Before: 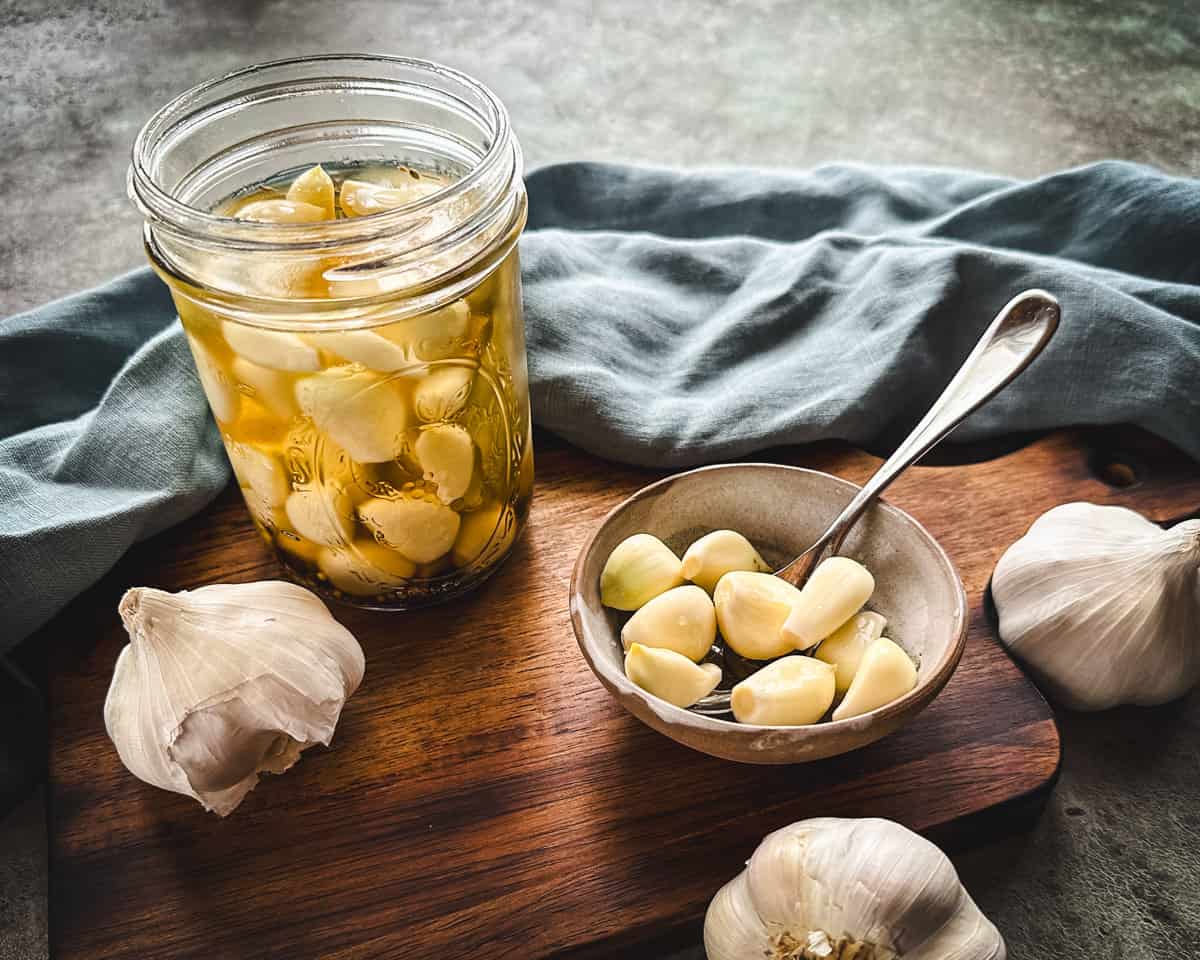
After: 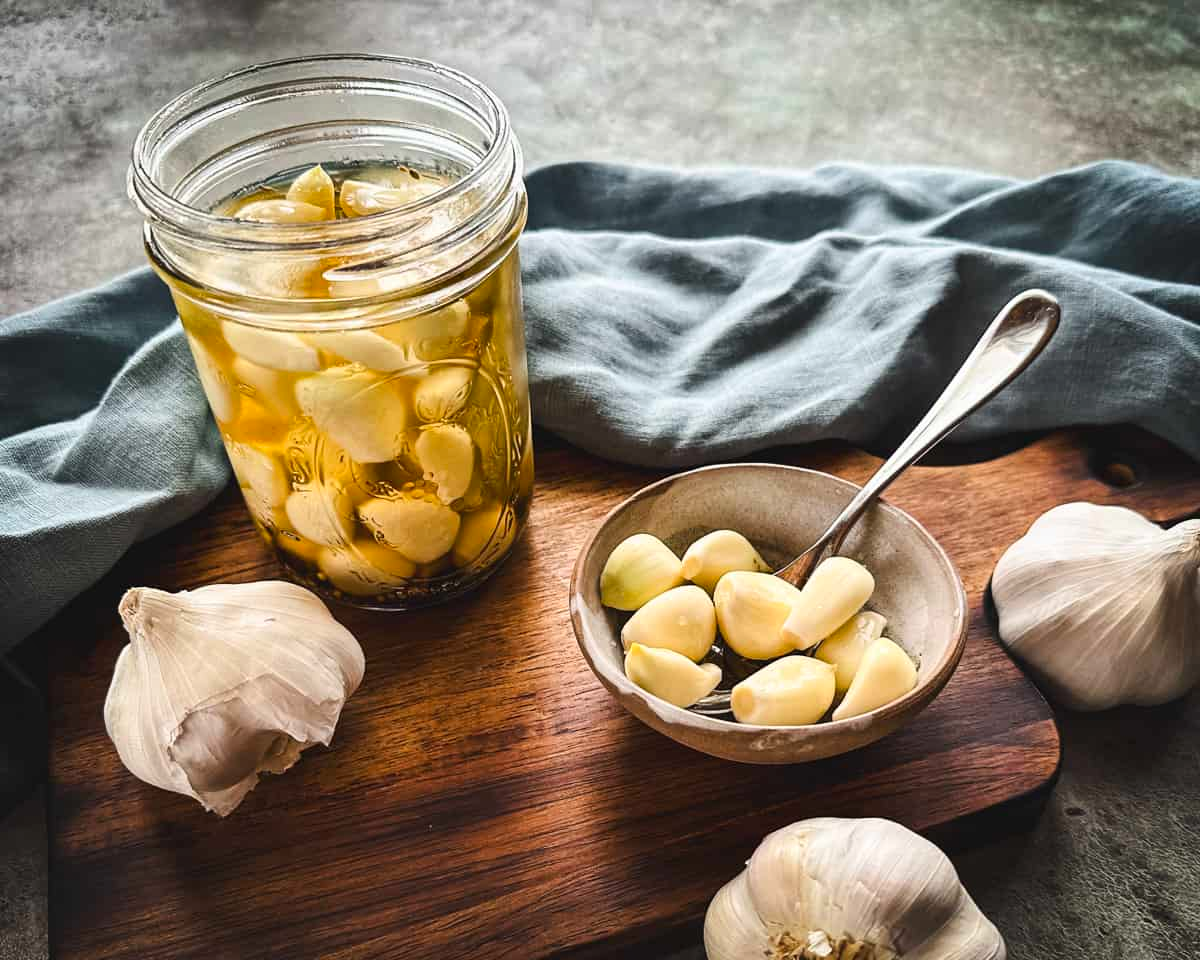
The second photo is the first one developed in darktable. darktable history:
shadows and highlights: shadows 22.82, highlights -49.19, soften with gaussian
contrast brightness saturation: contrast 0.098, brightness 0.025, saturation 0.086
